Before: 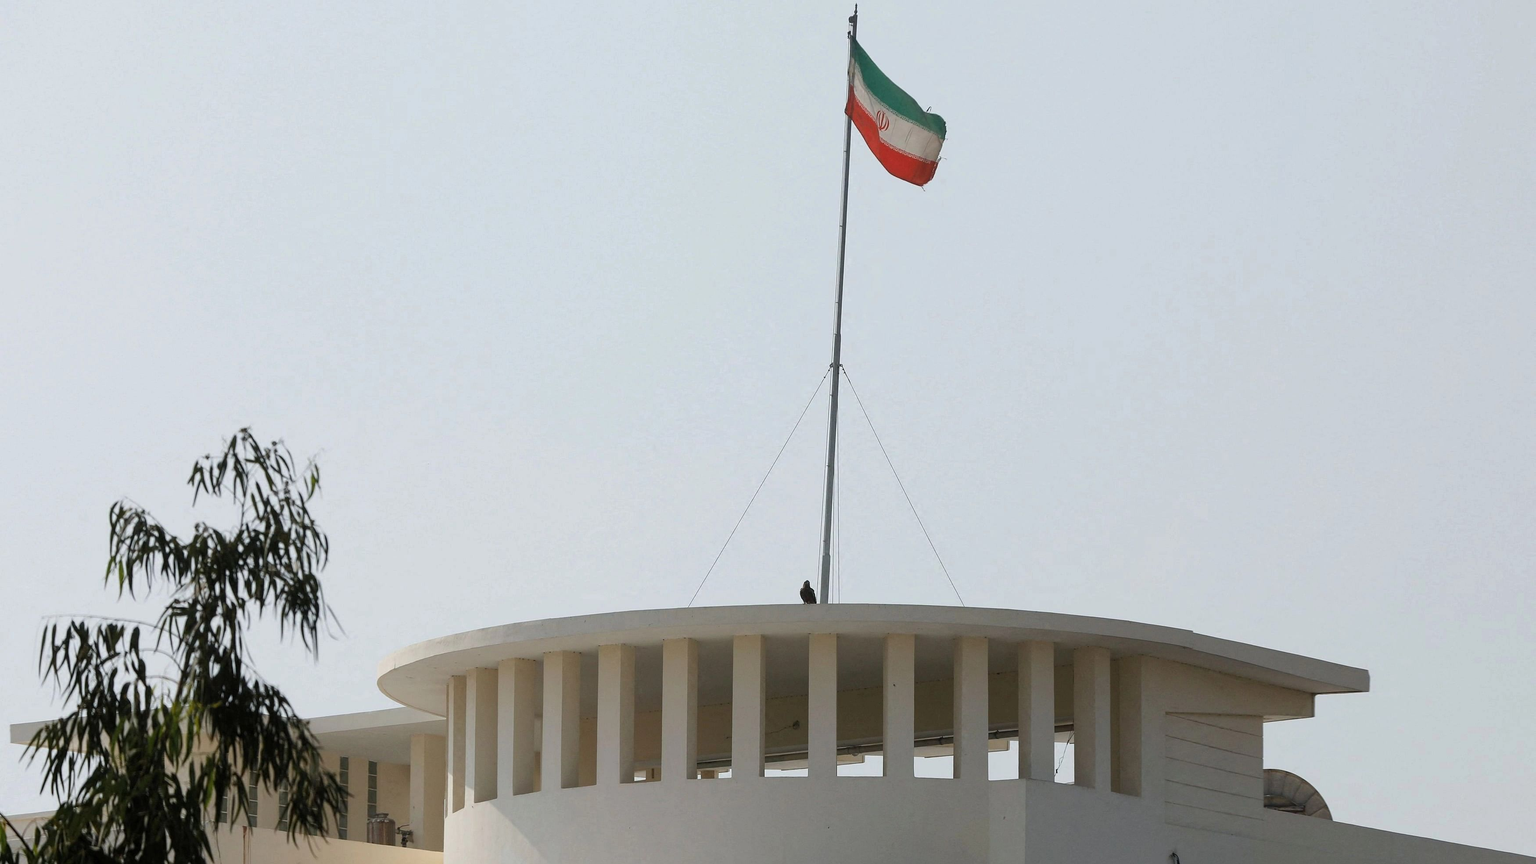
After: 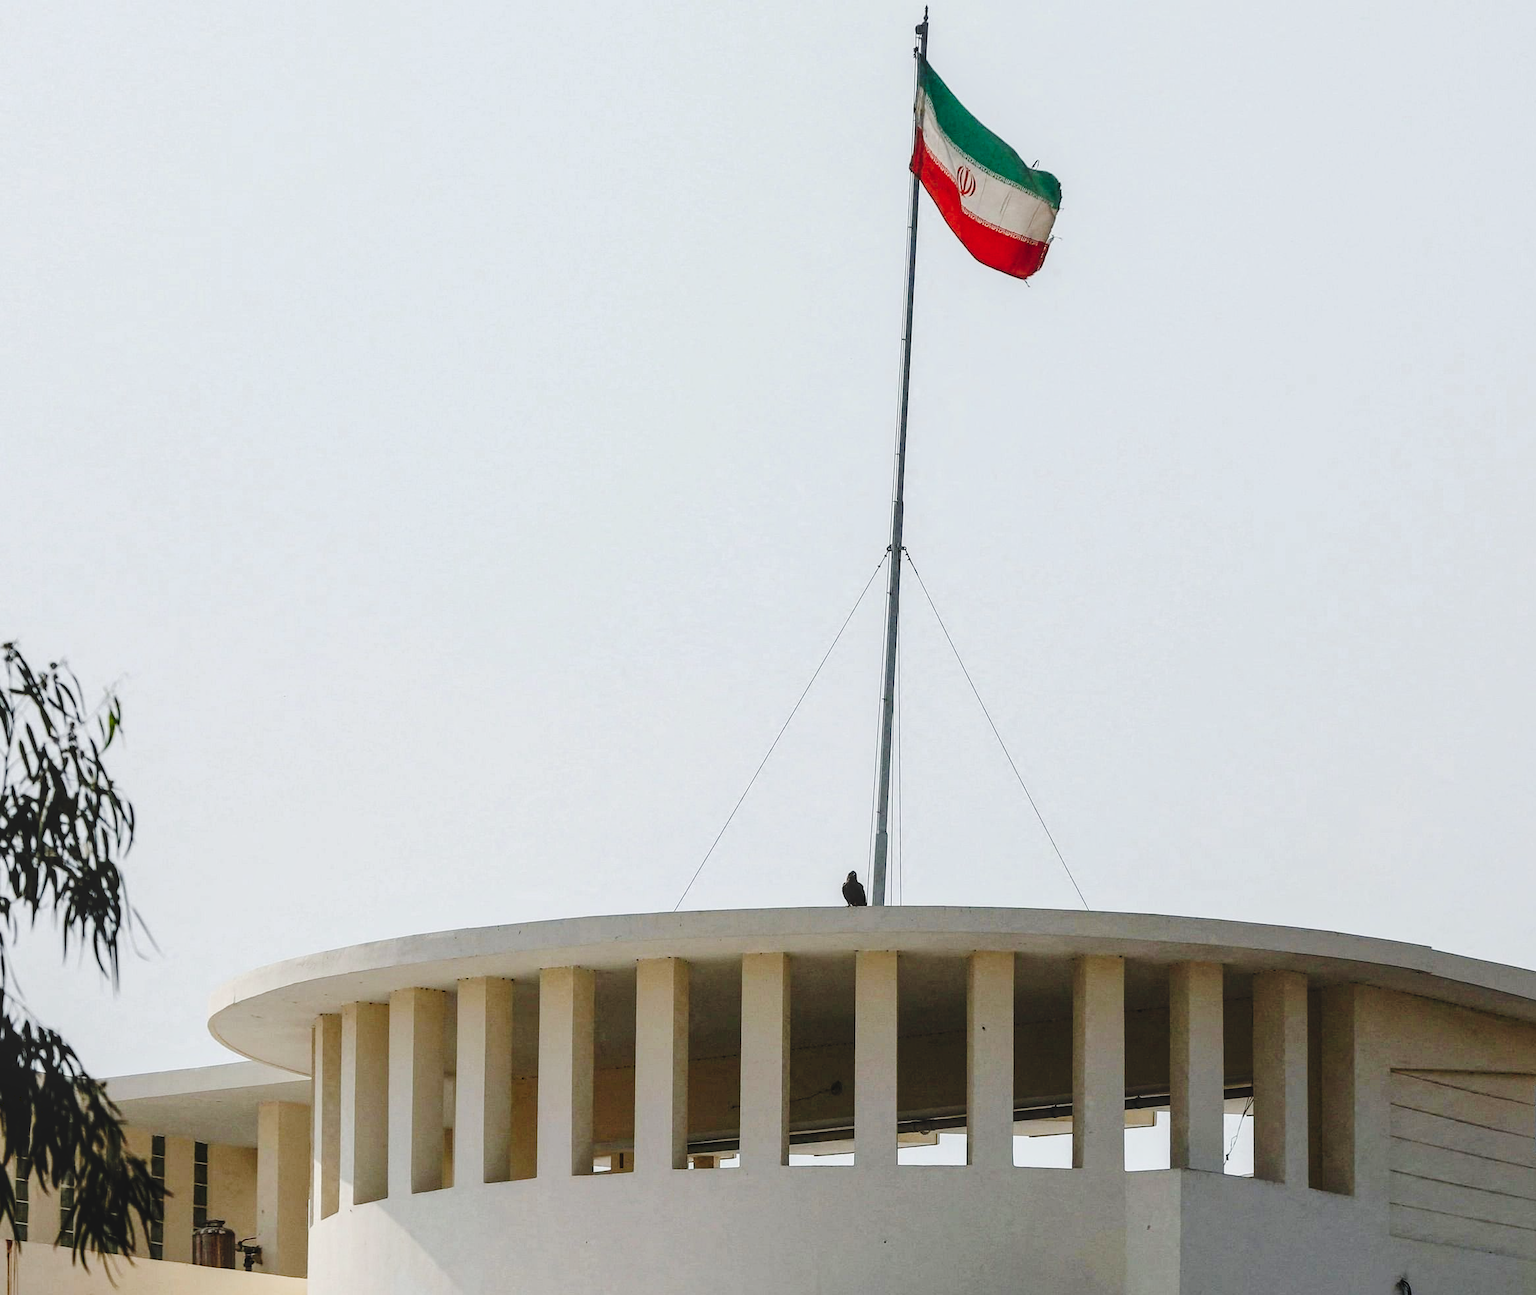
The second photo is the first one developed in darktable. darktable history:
local contrast: on, module defaults
crop and rotate: left 15.562%, right 17.755%
tone curve: curves: ch0 [(0, 0) (0.003, 0.084) (0.011, 0.084) (0.025, 0.084) (0.044, 0.084) (0.069, 0.085) (0.1, 0.09) (0.136, 0.1) (0.177, 0.119) (0.224, 0.144) (0.277, 0.205) (0.335, 0.298) (0.399, 0.417) (0.468, 0.525) (0.543, 0.631) (0.623, 0.72) (0.709, 0.8) (0.801, 0.867) (0.898, 0.934) (1, 1)], preserve colors none
